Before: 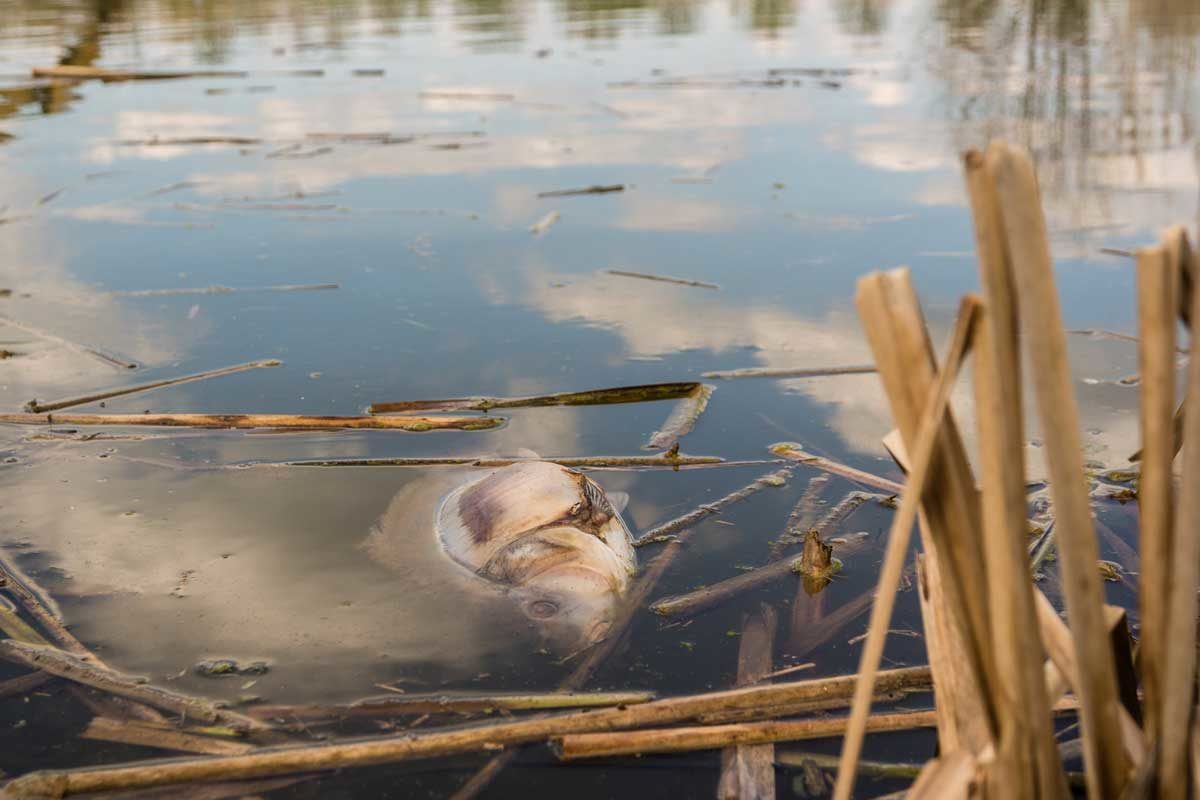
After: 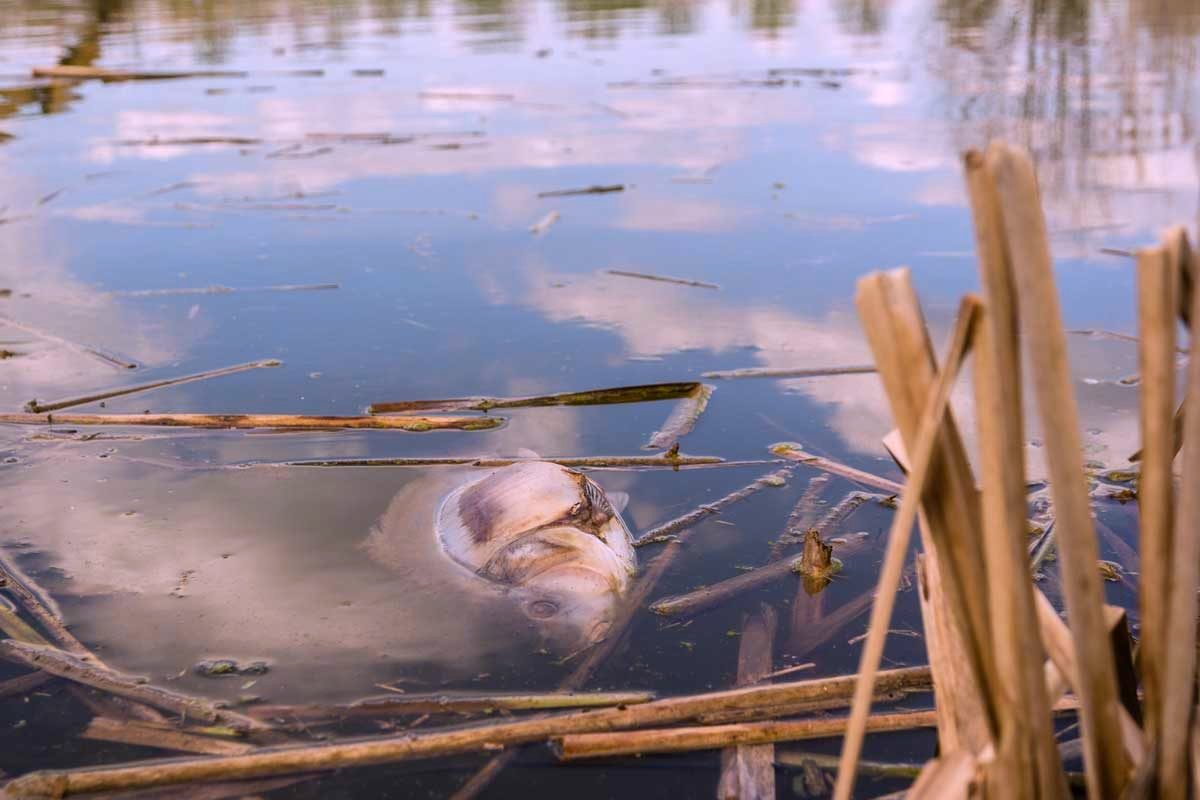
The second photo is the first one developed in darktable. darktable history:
white balance: red 1.042, blue 1.17
contrast brightness saturation: saturation 0.1
